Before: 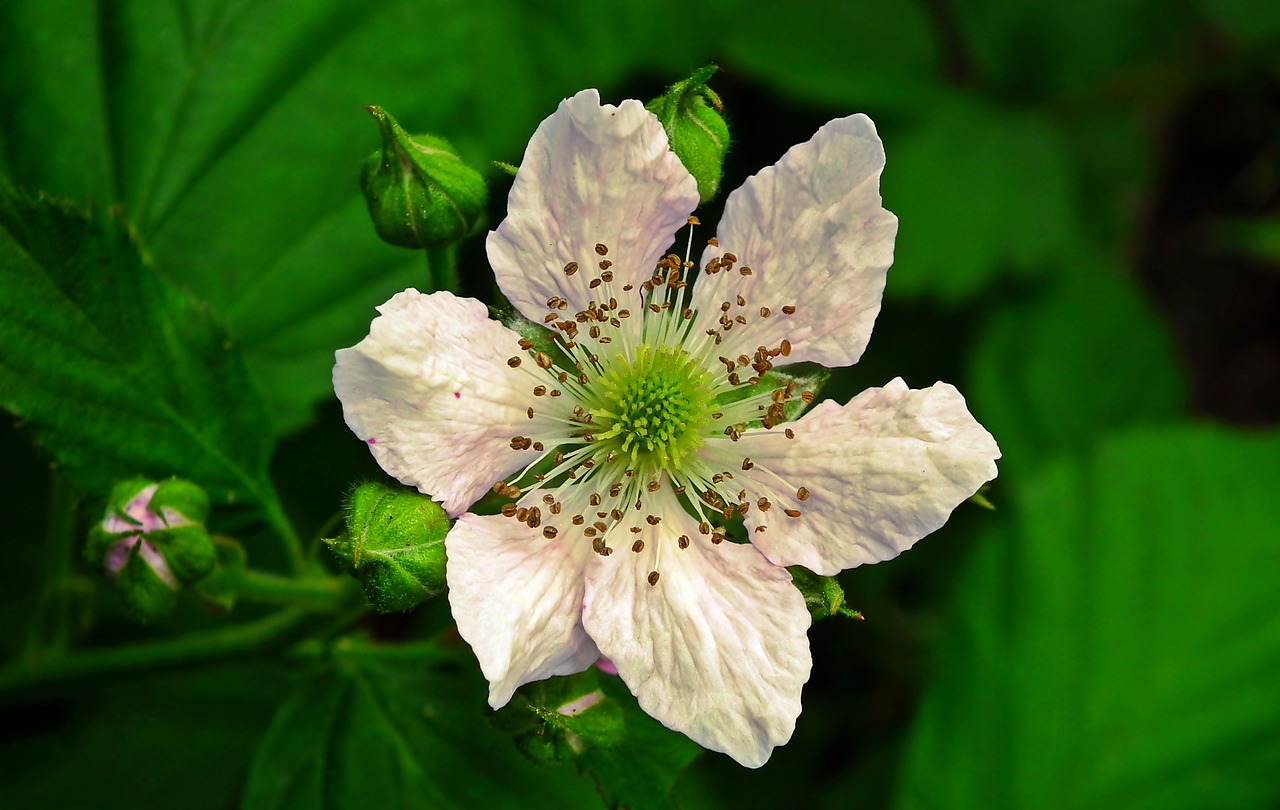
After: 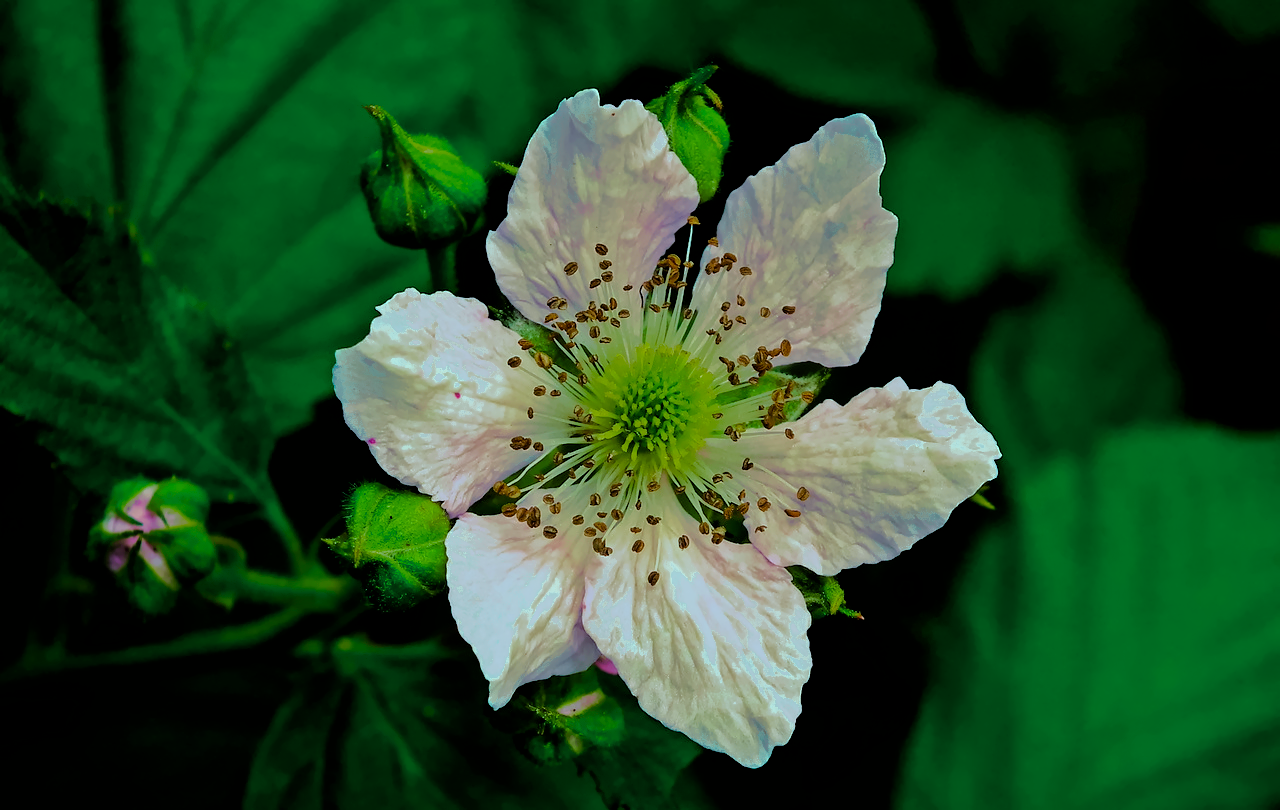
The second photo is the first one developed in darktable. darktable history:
color calibration: illuminant Planckian (black body), x 0.375, y 0.373, temperature 4117 K
filmic rgb: black relative exposure -4.14 EV, white relative exposure 5.1 EV, hardness 2.11, contrast 1.165
denoise (profiled): preserve shadows 1.35, scattering 0.011, a [-1, 0, 0], compensate highlight preservation false
color zones: curves: ch0 [(0.25, 0.5) (0.423, 0.5) (0.443, 0.5) (0.521, 0.756) (0.568, 0.5) (0.576, 0.5) (0.75, 0.5)]; ch1 [(0.25, 0.5) (0.423, 0.5) (0.443, 0.5) (0.539, 0.873) (0.624, 0.565) (0.631, 0.5) (0.75, 0.5)]
tone curve: curves: ch0 [(0, 0) (0.48, 0.431) (0.7, 0.609) (0.864, 0.854) (1, 1)]
color balance rgb: linear chroma grading › global chroma 9.31%, global vibrance 41.49%
velvia: on, module defaults
